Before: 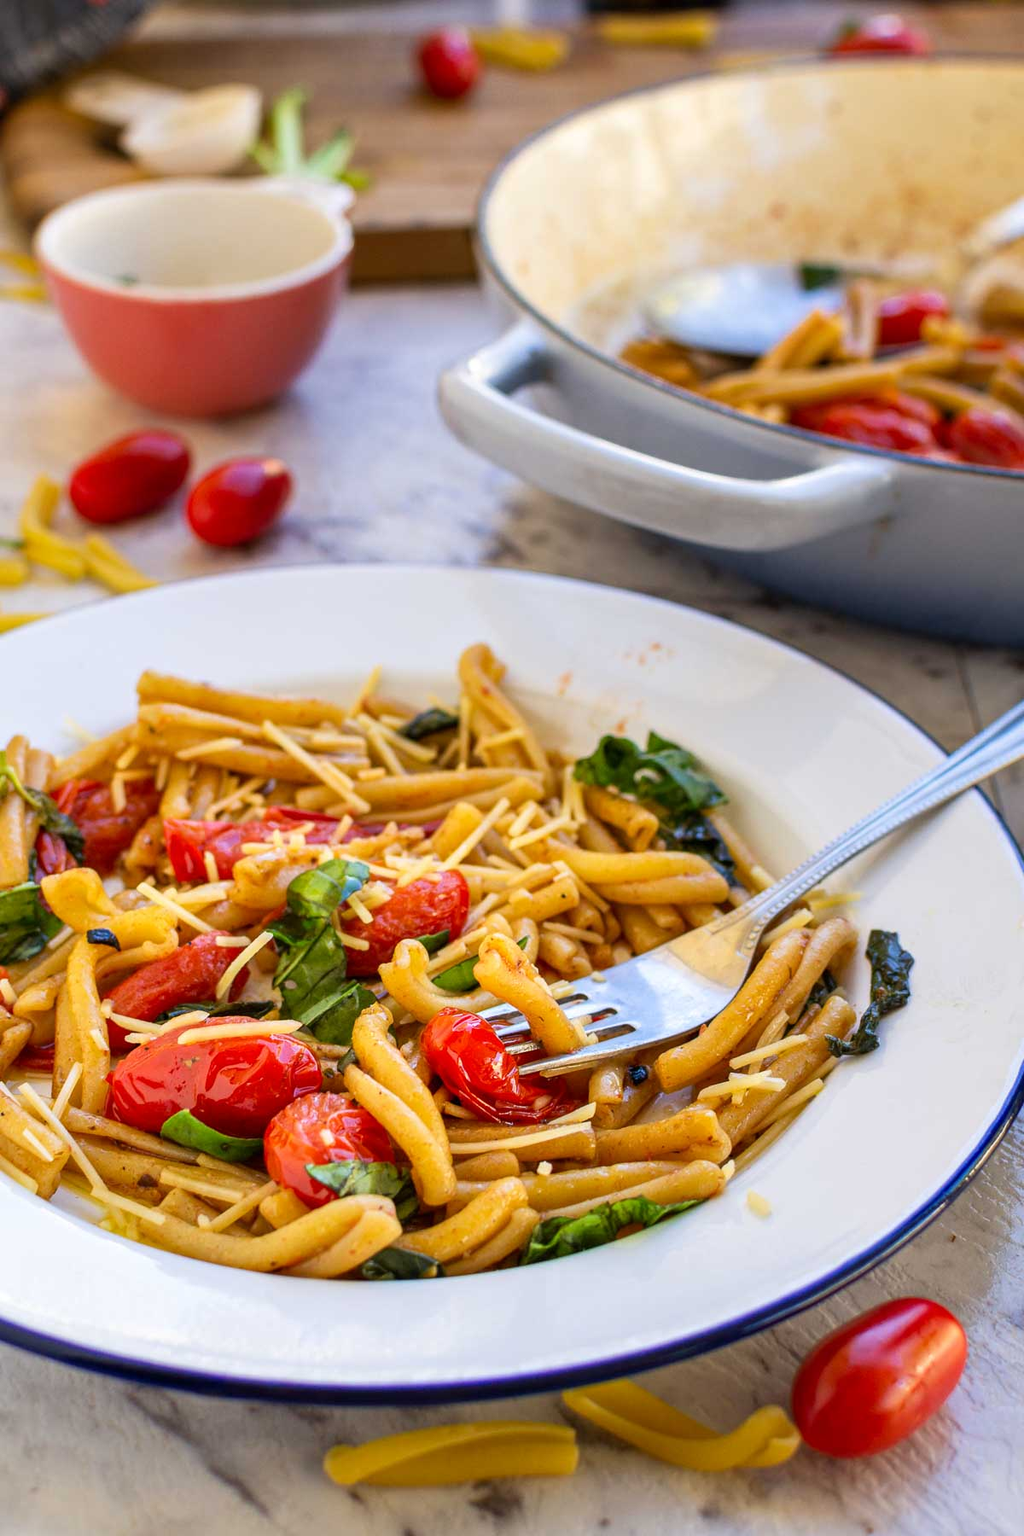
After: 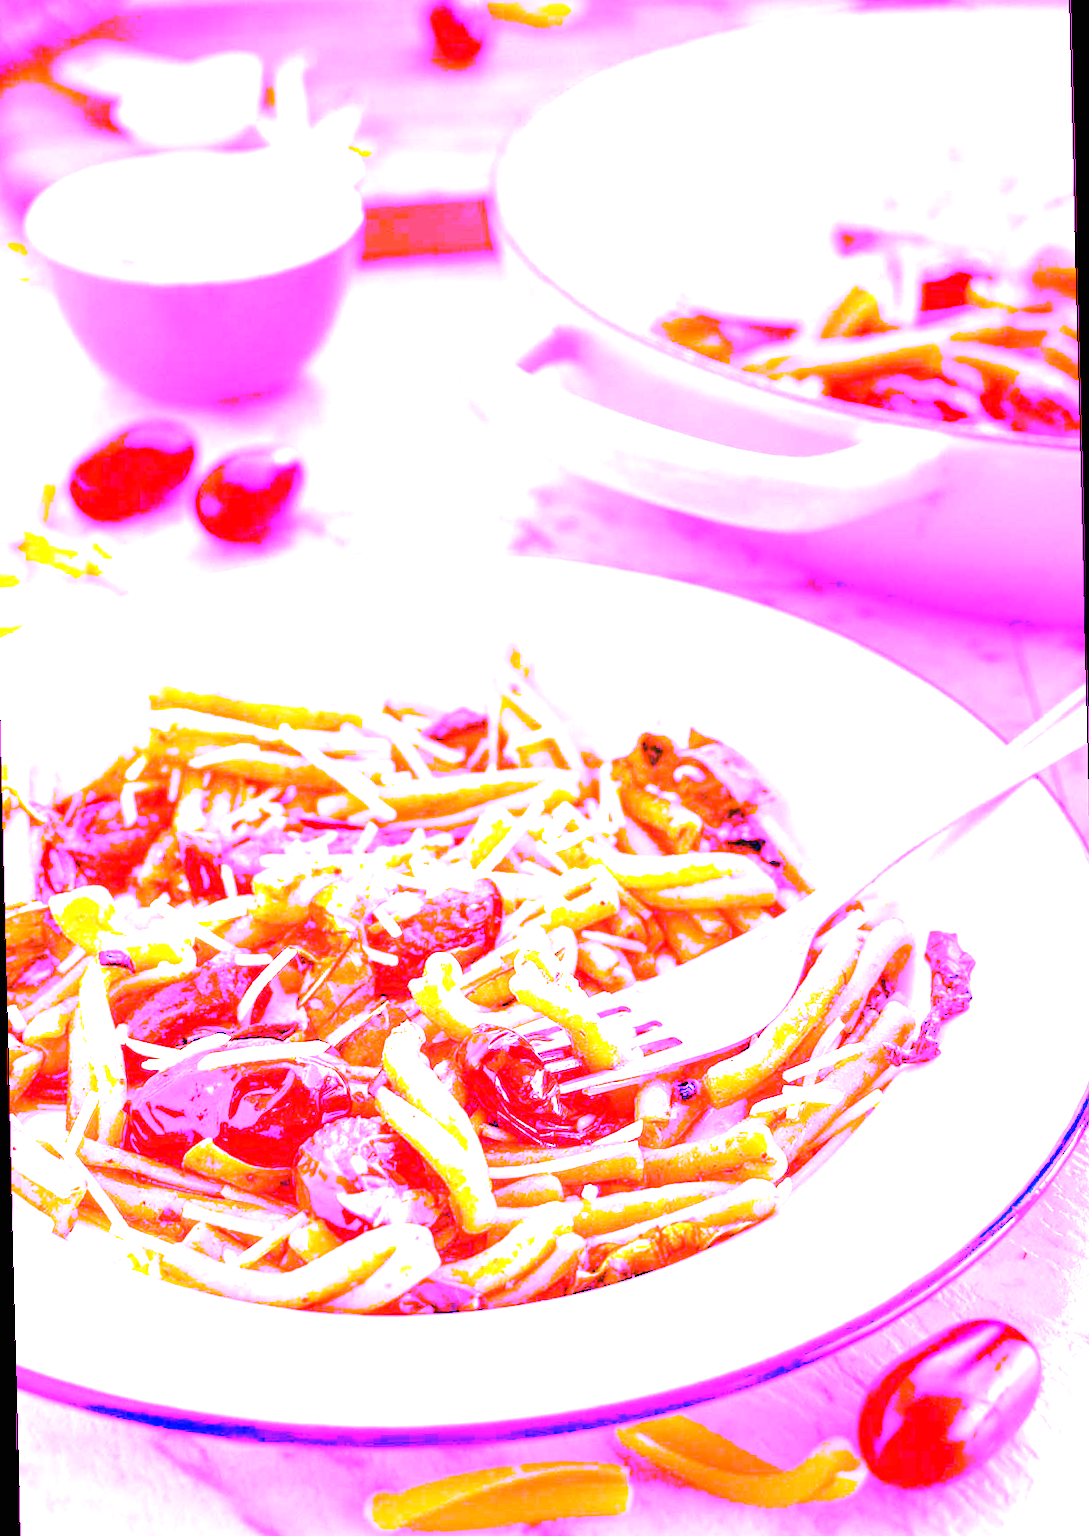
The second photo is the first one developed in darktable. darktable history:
rotate and perspective: rotation -1.42°, crop left 0.016, crop right 0.984, crop top 0.035, crop bottom 0.965
white balance: red 8, blue 8
exposure: black level correction 0, exposure 1.55 EV, compensate exposure bias true, compensate highlight preservation false
